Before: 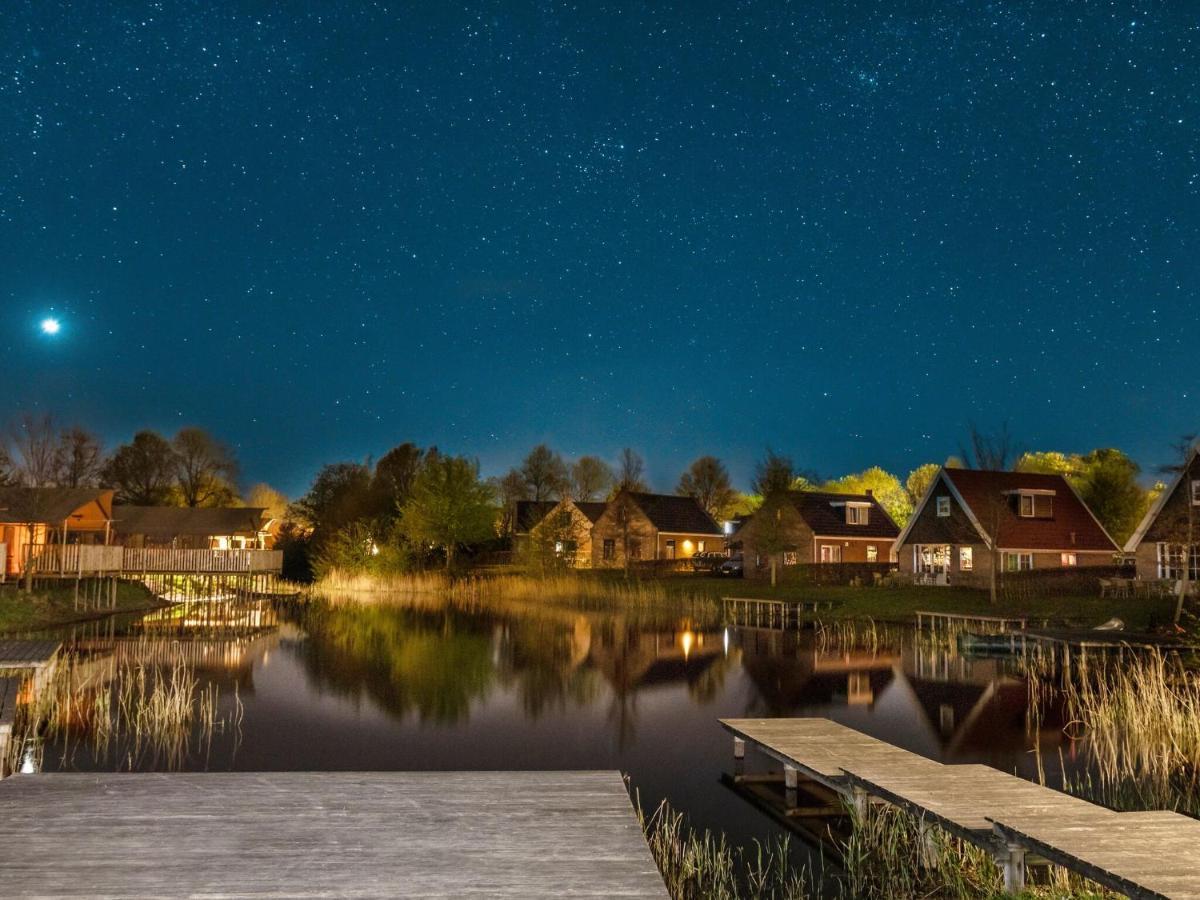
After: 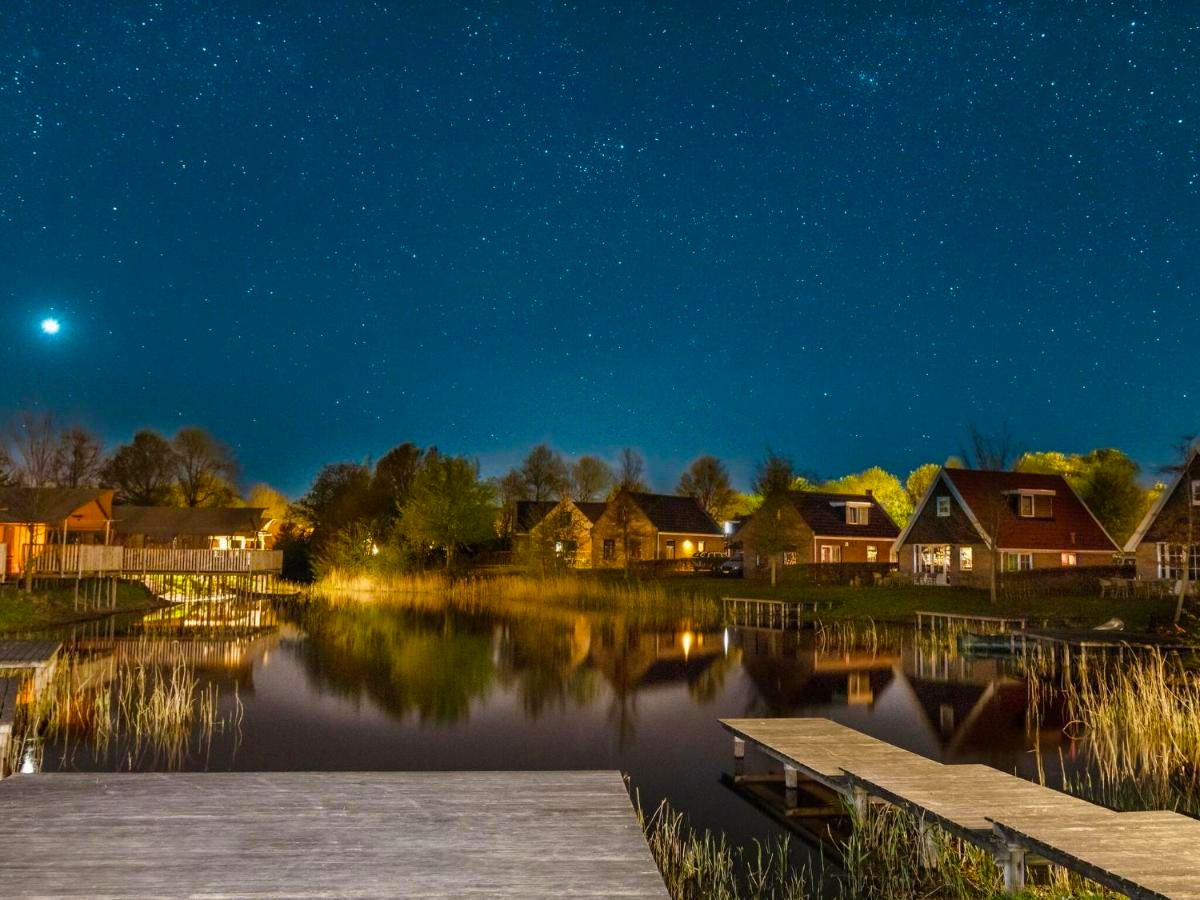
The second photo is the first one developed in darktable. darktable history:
color balance rgb: power › hue 329.61°, perceptual saturation grading › global saturation 25.388%
